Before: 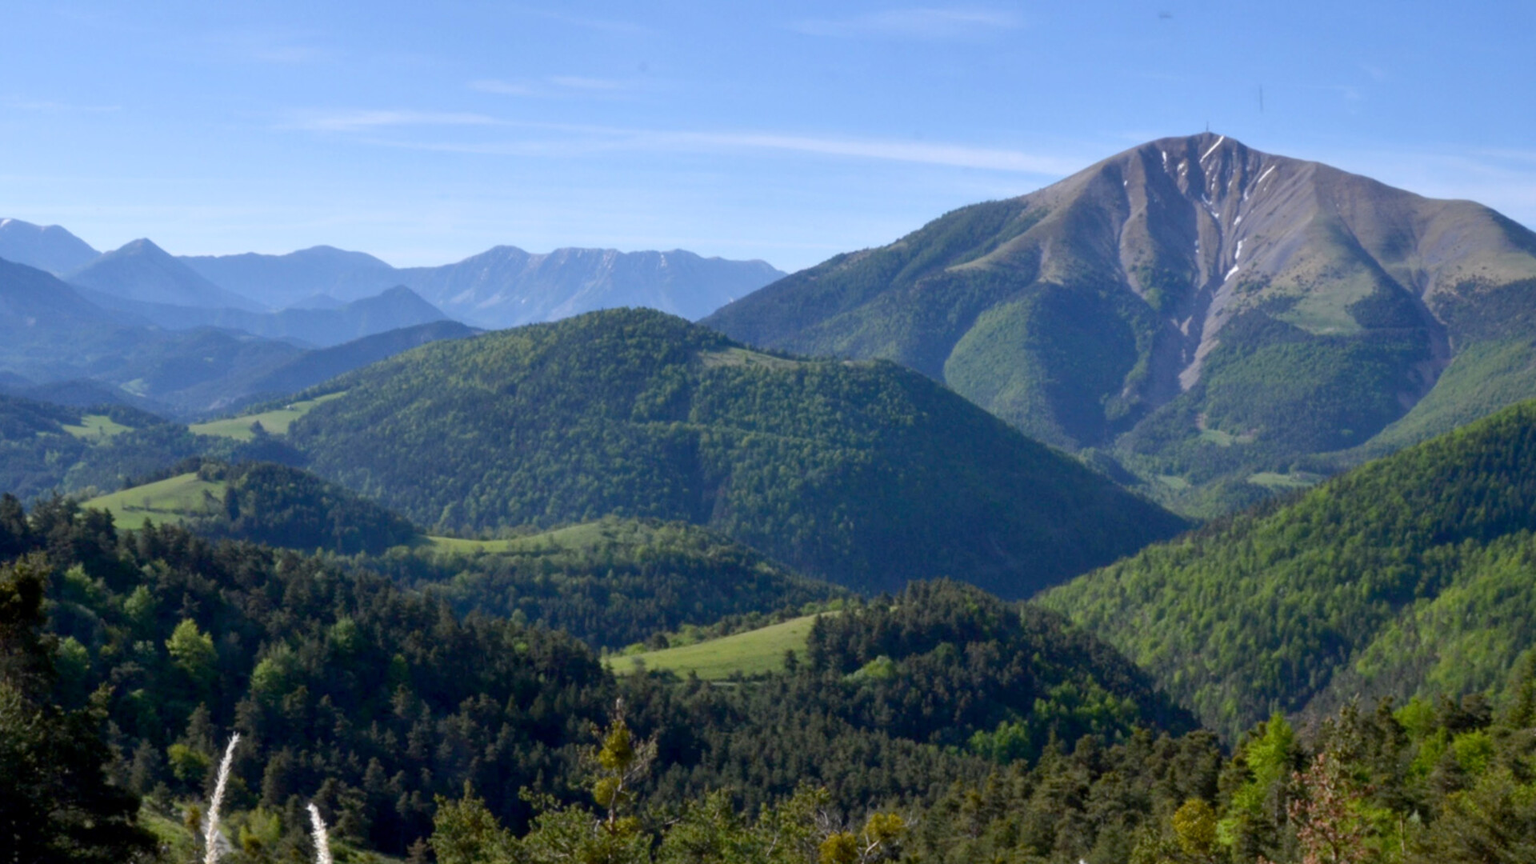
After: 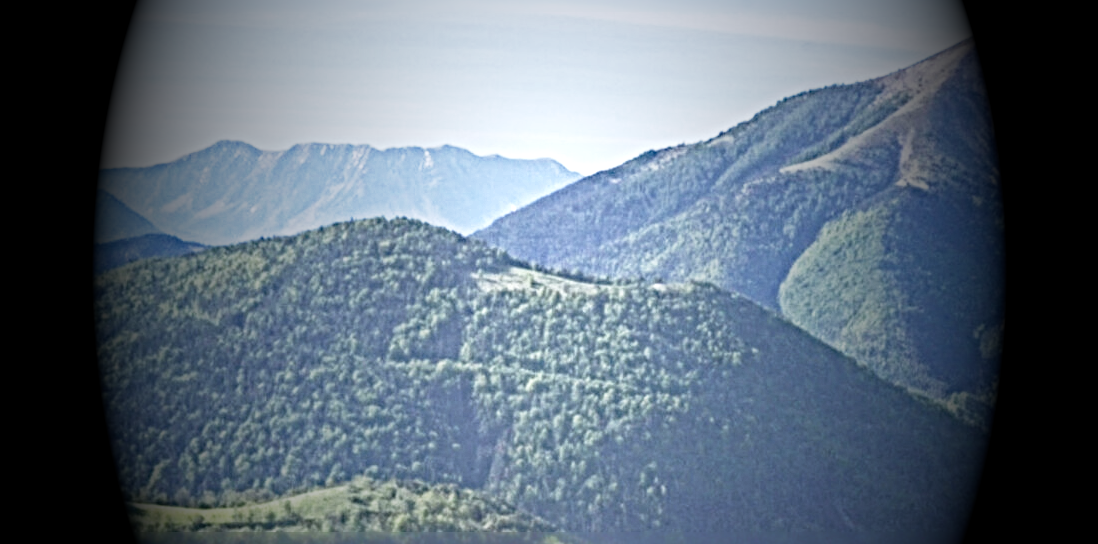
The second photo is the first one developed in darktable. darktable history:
base curve: curves: ch0 [(0, 0) (0.028, 0.03) (0.121, 0.232) (0.46, 0.748) (0.859, 0.968) (1, 1)], preserve colors none
white balance: emerald 1
sharpen: radius 6.3, amount 1.8, threshold 0
local contrast: highlights 35%, detail 135%
crop: left 20.932%, top 15.471%, right 21.848%, bottom 34.081%
exposure: black level correction -0.071, exposure 0.5 EV, compensate highlight preservation false
vignetting: fall-off start 15.9%, fall-off radius 100%, brightness -1, saturation 0.5, width/height ratio 0.719
